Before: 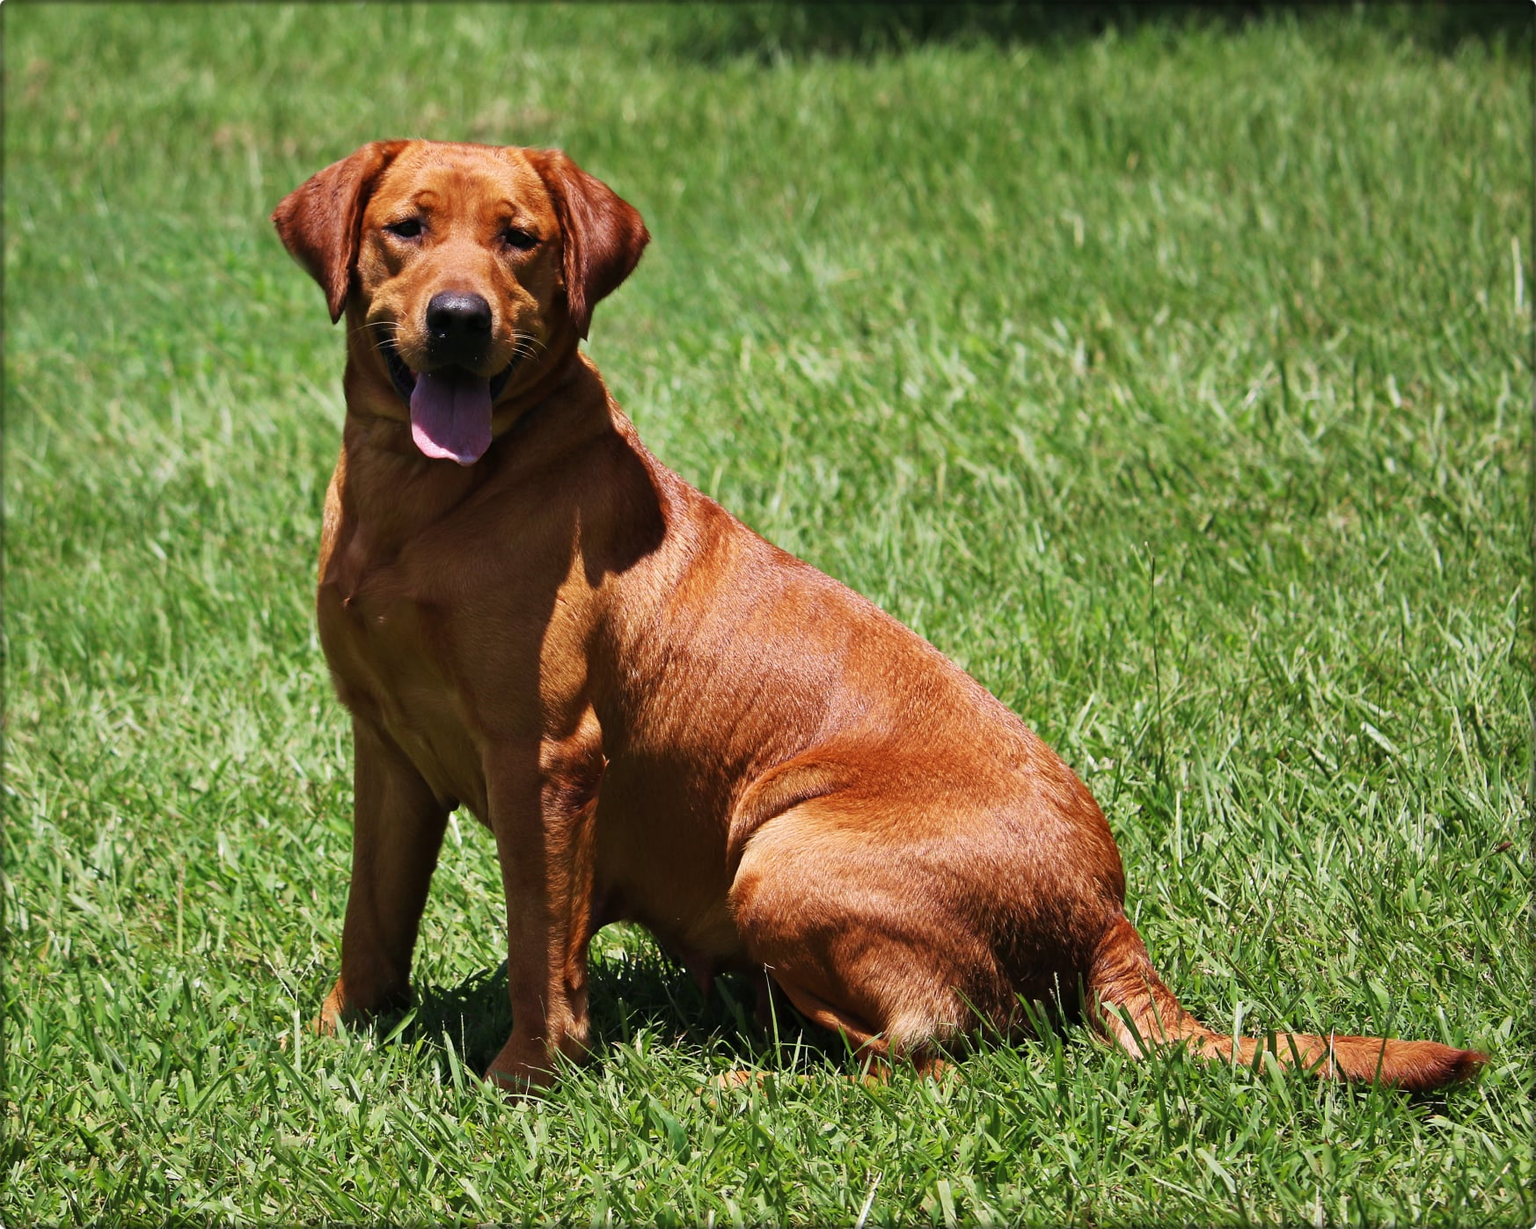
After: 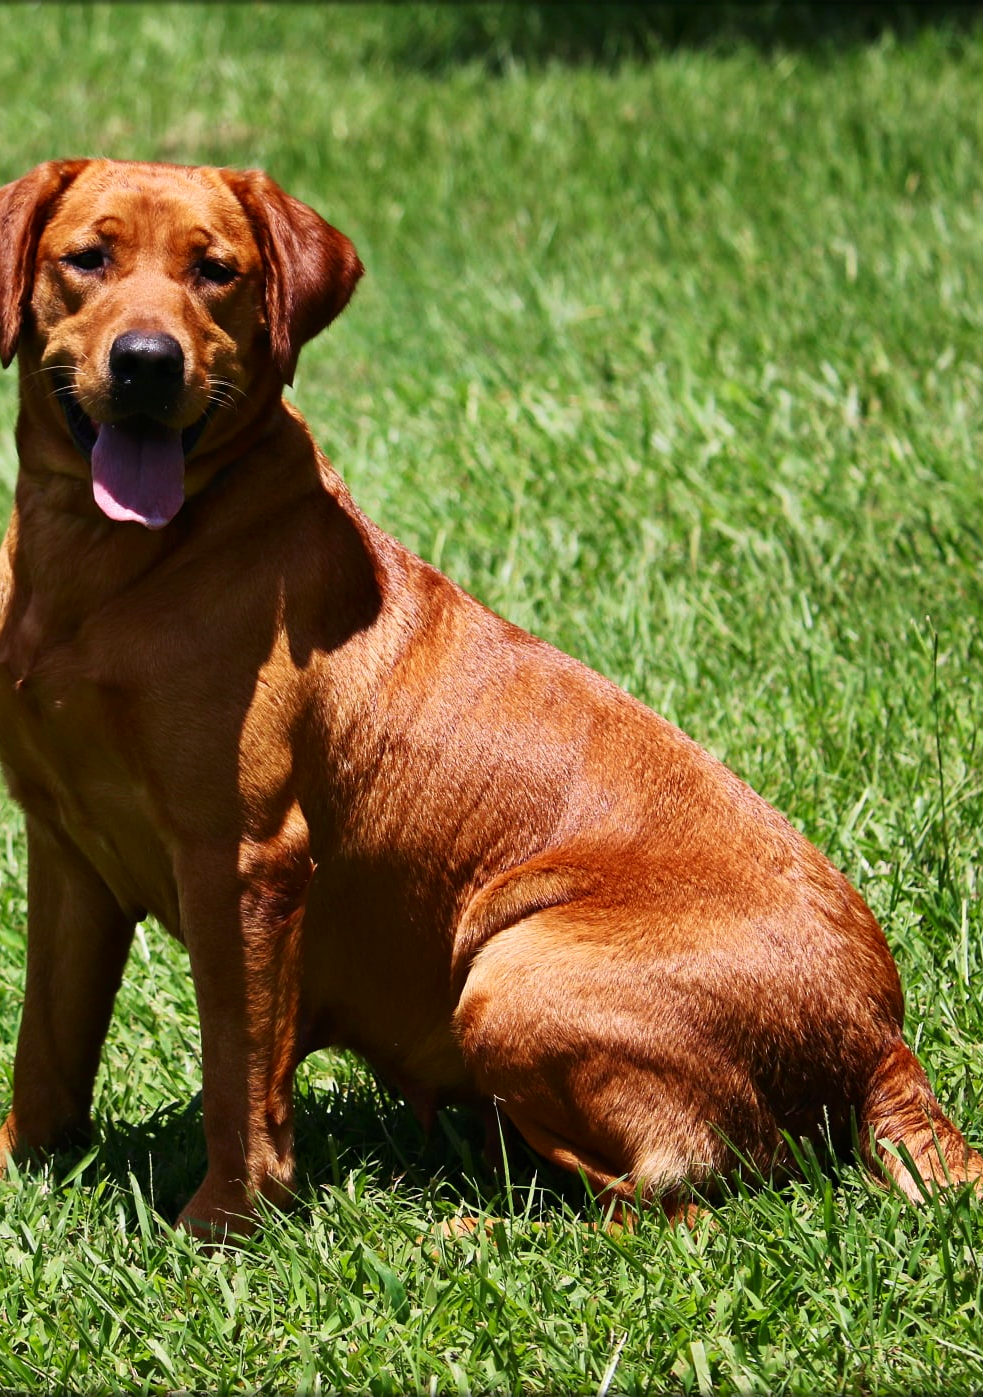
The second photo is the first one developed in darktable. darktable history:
crop: left 21.526%, right 22.172%
contrast brightness saturation: contrast 0.153, brightness -0.014, saturation 0.104
